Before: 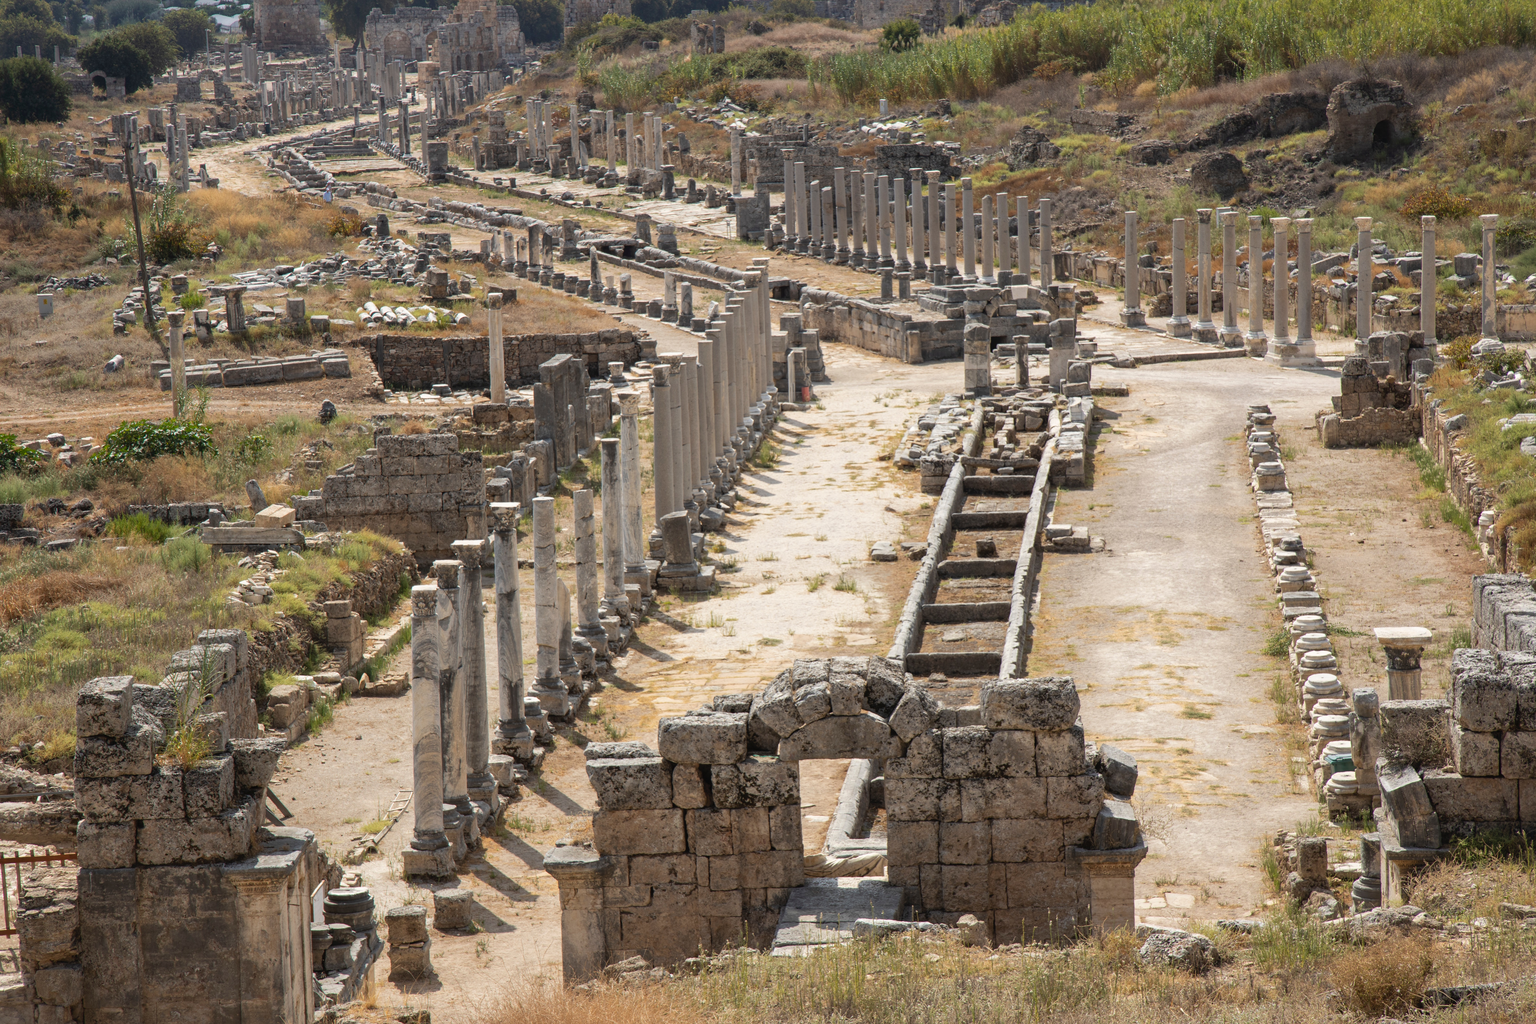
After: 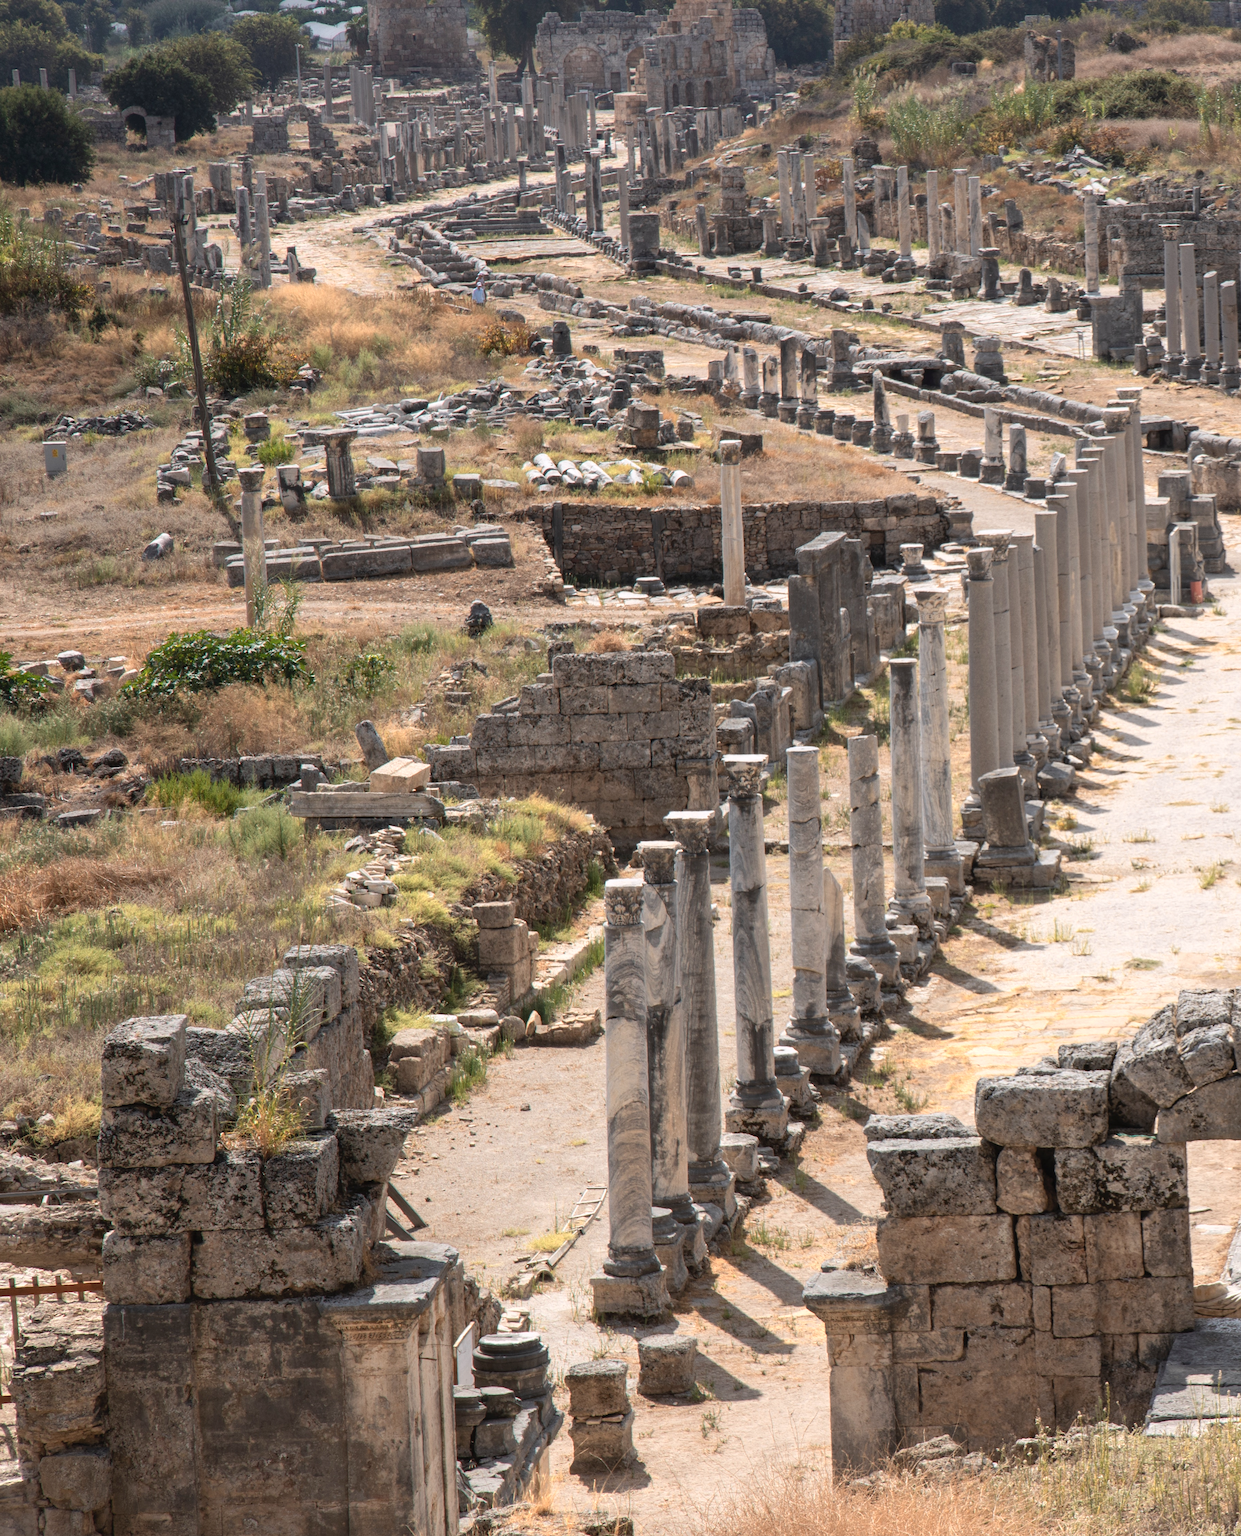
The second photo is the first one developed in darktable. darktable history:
crop: left 0.587%, right 45.588%, bottom 0.086%
white balance: red 1.009, blue 1.027
color zones: curves: ch0 [(0.018, 0.548) (0.224, 0.64) (0.425, 0.447) (0.675, 0.575) (0.732, 0.579)]; ch1 [(0.066, 0.487) (0.25, 0.5) (0.404, 0.43) (0.75, 0.421) (0.956, 0.421)]; ch2 [(0.044, 0.561) (0.215, 0.465) (0.399, 0.544) (0.465, 0.548) (0.614, 0.447) (0.724, 0.43) (0.882, 0.623) (0.956, 0.632)]
